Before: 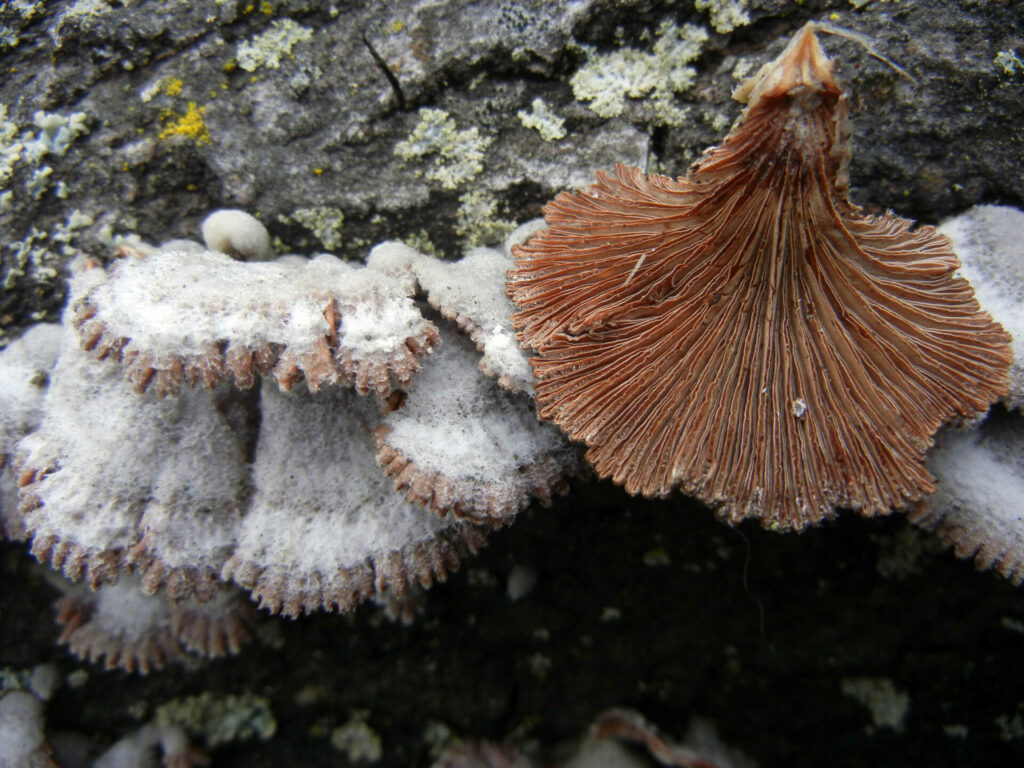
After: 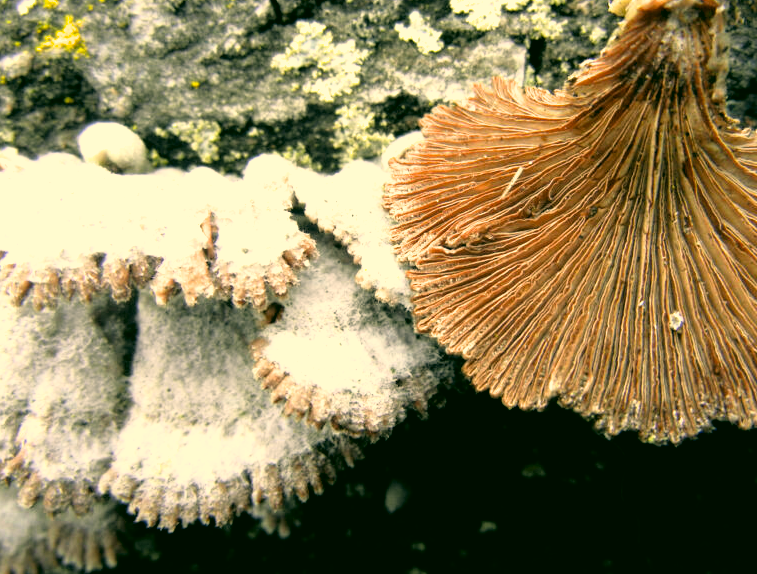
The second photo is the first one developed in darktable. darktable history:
crop and rotate: left 12.085%, top 11.358%, right 13.954%, bottom 13.853%
filmic rgb: black relative exposure -4.91 EV, white relative exposure 2.84 EV, hardness 3.7, color science v6 (2022)
color correction: highlights a* 4.92, highlights b* 24.48, shadows a* -15.9, shadows b* 3.94
exposure: black level correction 0, exposure 1.2 EV, compensate highlight preservation false
